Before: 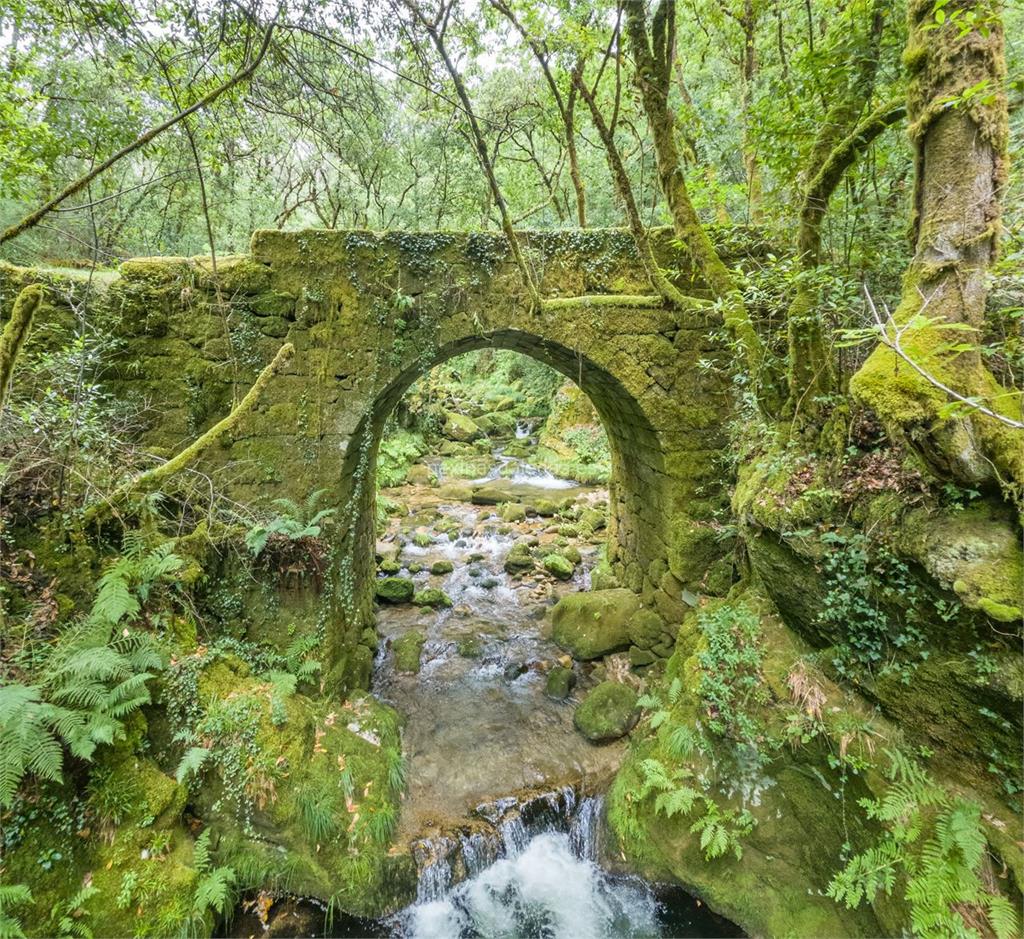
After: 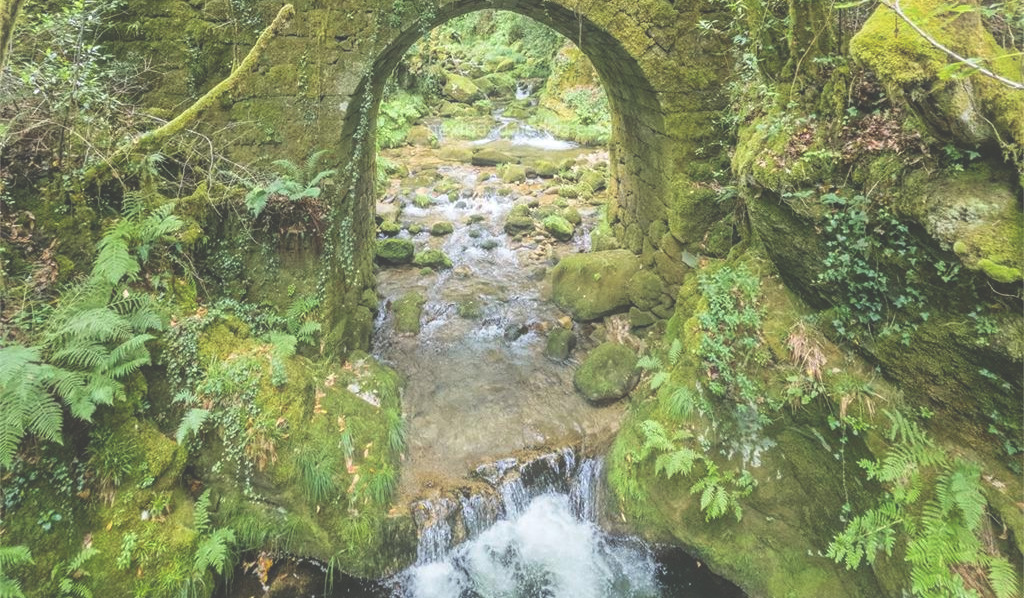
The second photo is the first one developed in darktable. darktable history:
shadows and highlights: shadows -21.51, highlights 99.86, soften with gaussian
exposure: black level correction -0.042, exposure 0.062 EV, compensate exposure bias true, compensate highlight preservation false
crop and rotate: top 36.242%
